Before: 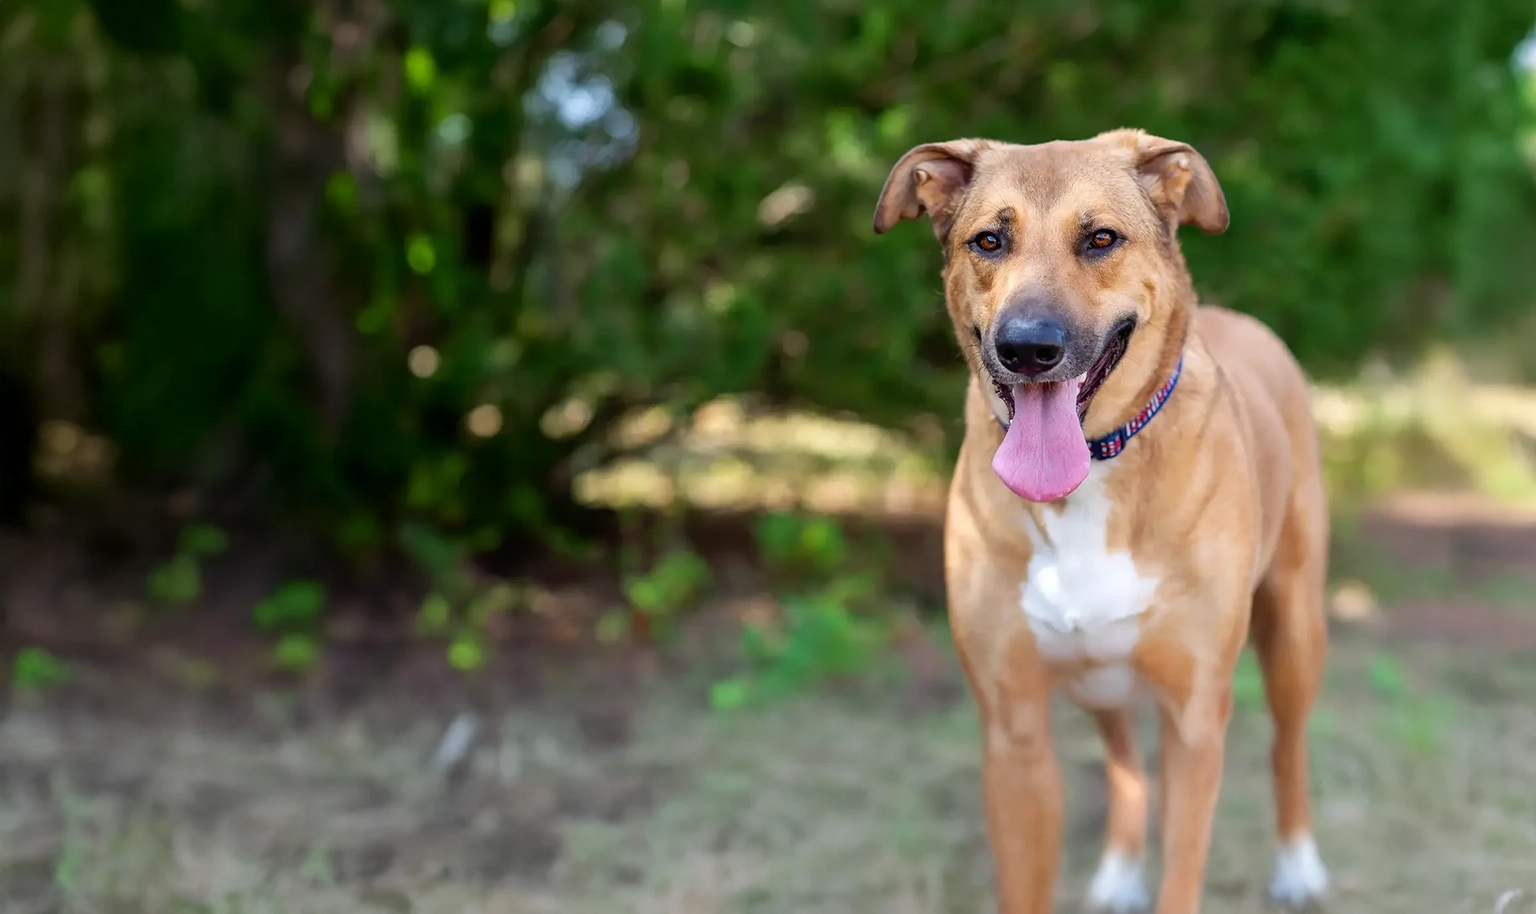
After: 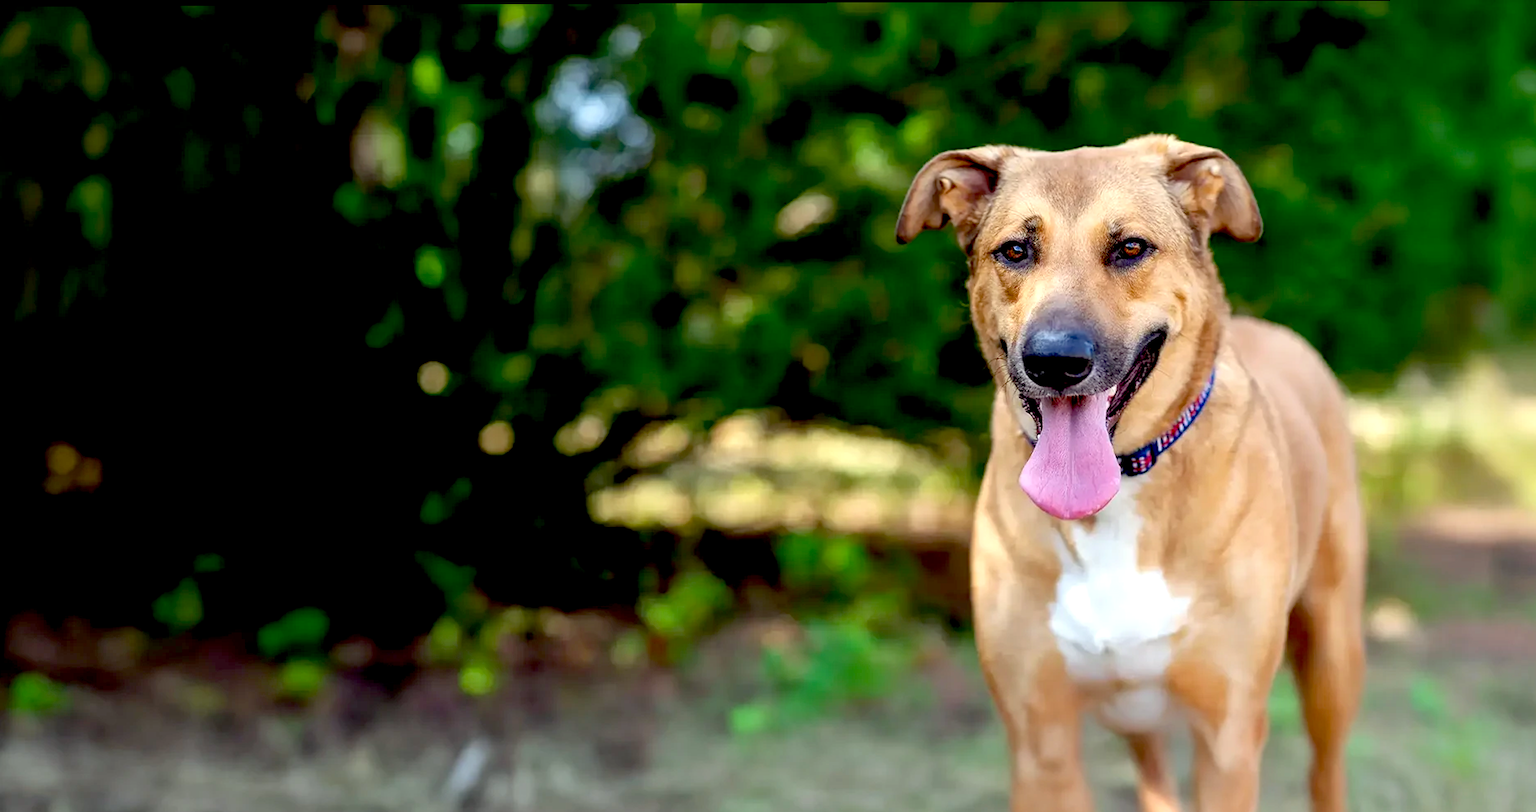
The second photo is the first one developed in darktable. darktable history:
color correction: highlights a* -2.64, highlights b* 2.54
crop and rotate: angle 0.252°, left 0.367%, right 2.813%, bottom 14.206%
exposure: black level correction 0.03, exposure 0.332 EV, compensate highlight preservation false
color calibration: illuminant same as pipeline (D50), adaptation XYZ, x 0.345, y 0.358, temperature 5004.76 K
